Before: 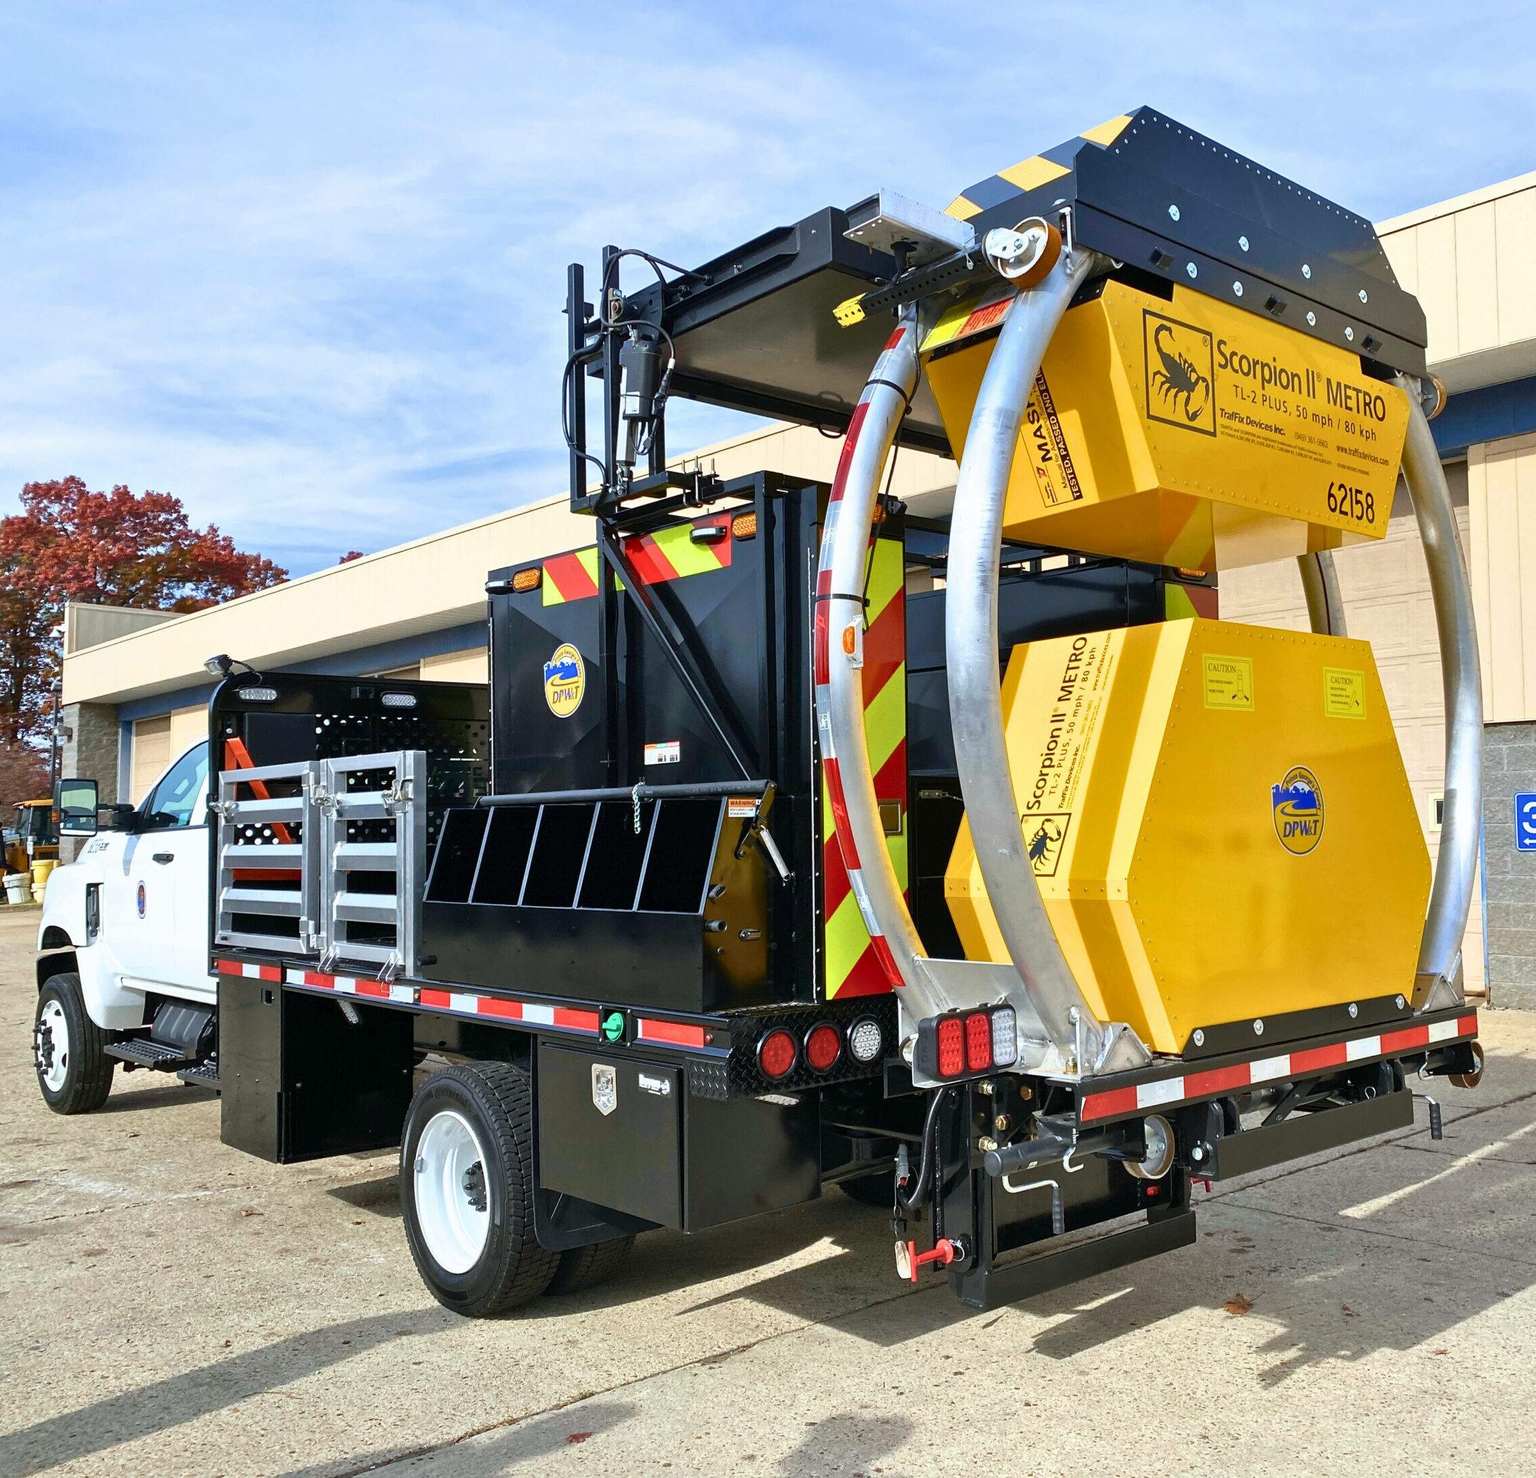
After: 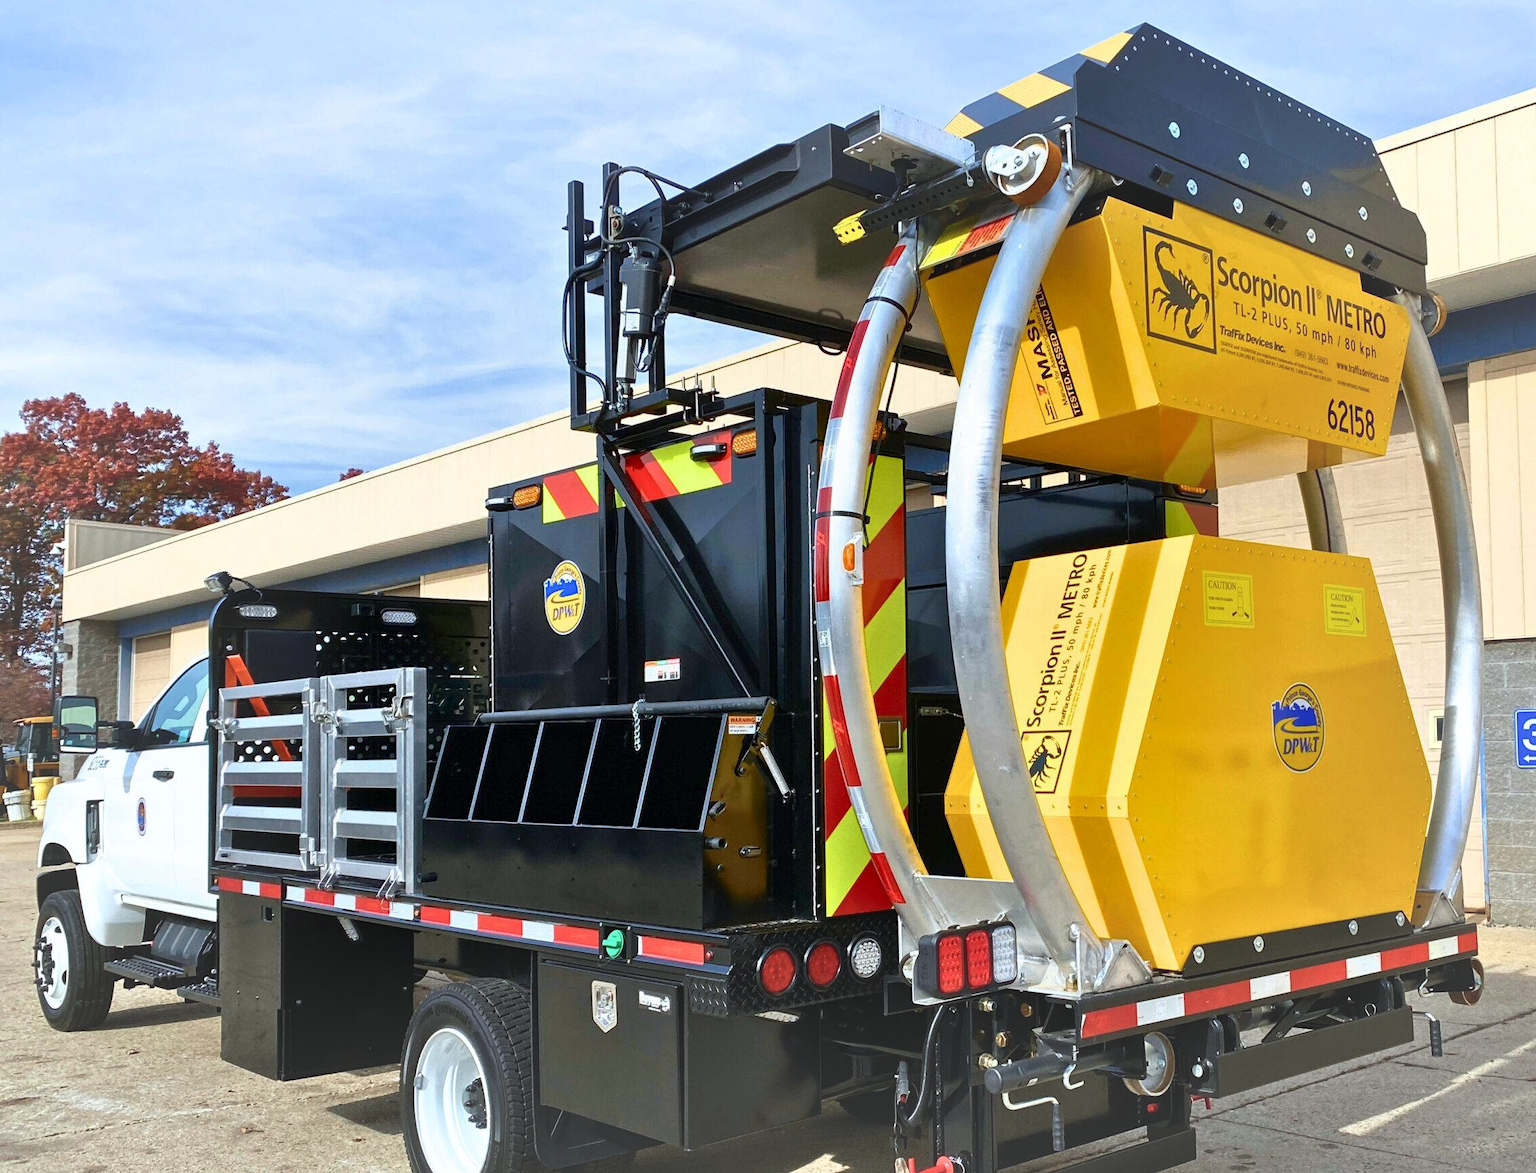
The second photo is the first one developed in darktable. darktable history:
crop and rotate: top 5.662%, bottom 14.929%
vignetting: fall-off start 52.52%, brightness 0.038, saturation 0.003, automatic ratio true, width/height ratio 1.314, shape 0.222
